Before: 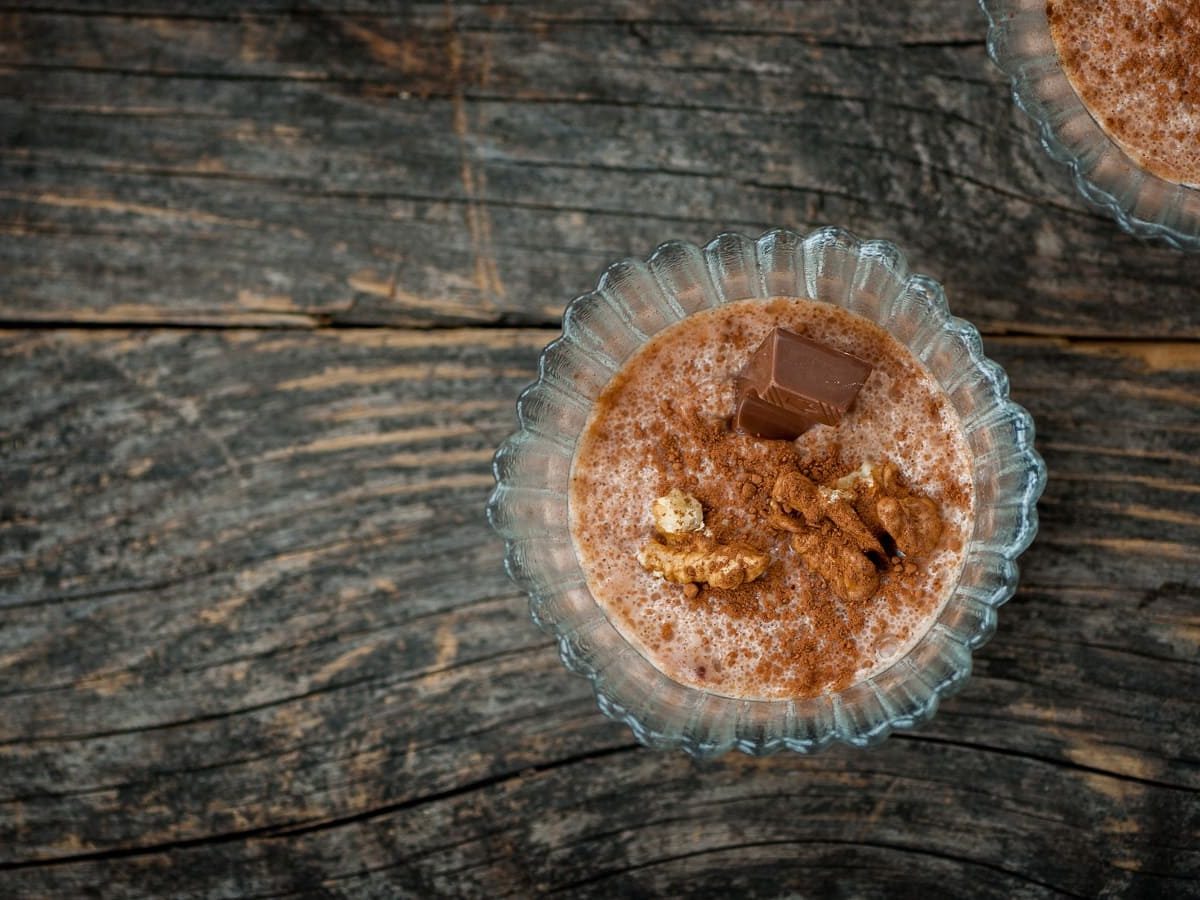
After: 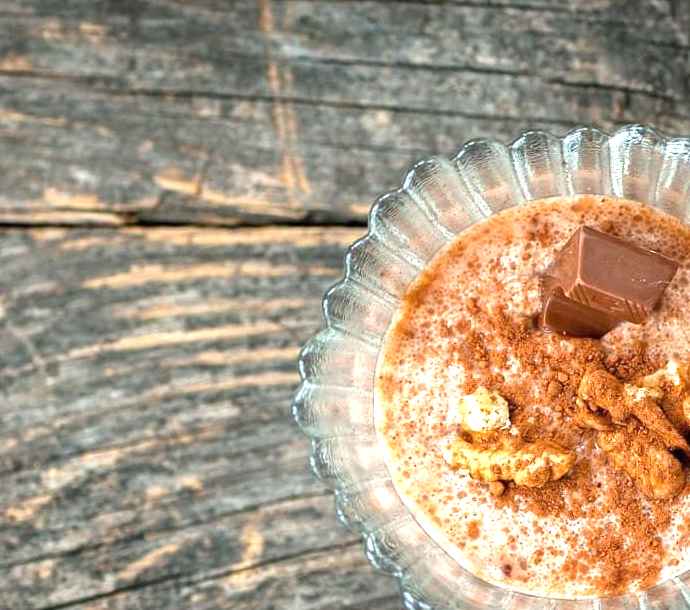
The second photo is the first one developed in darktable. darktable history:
crop: left 16.183%, top 11.431%, right 26.271%, bottom 20.717%
exposure: black level correction 0, exposure 1.39 EV, compensate highlight preservation false
